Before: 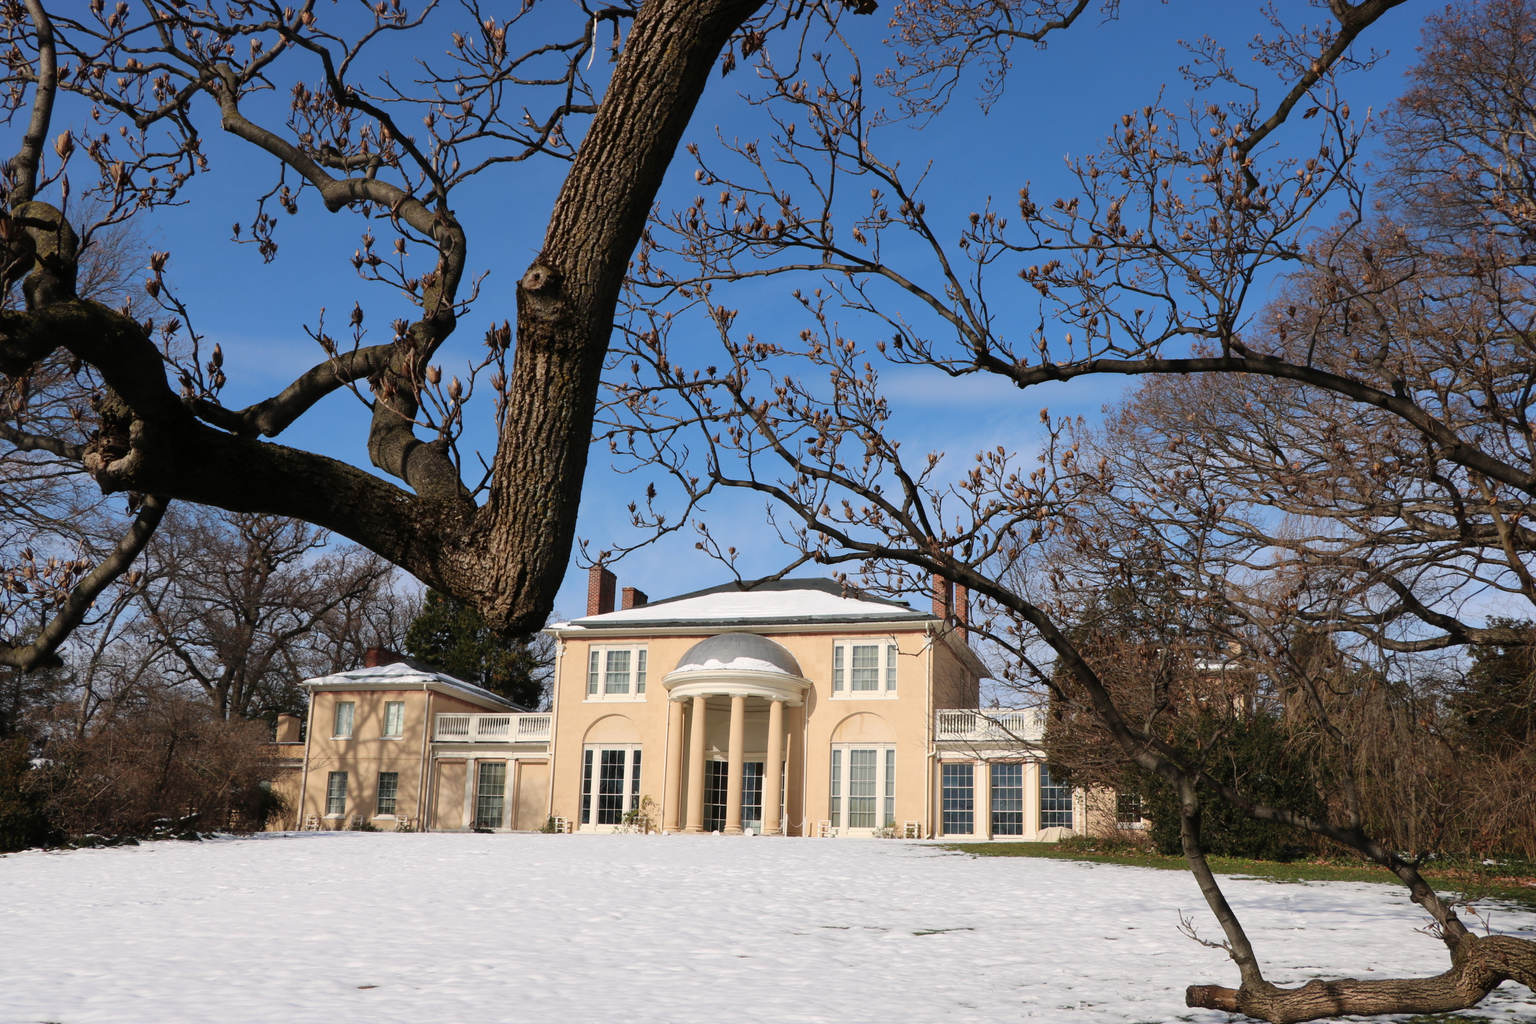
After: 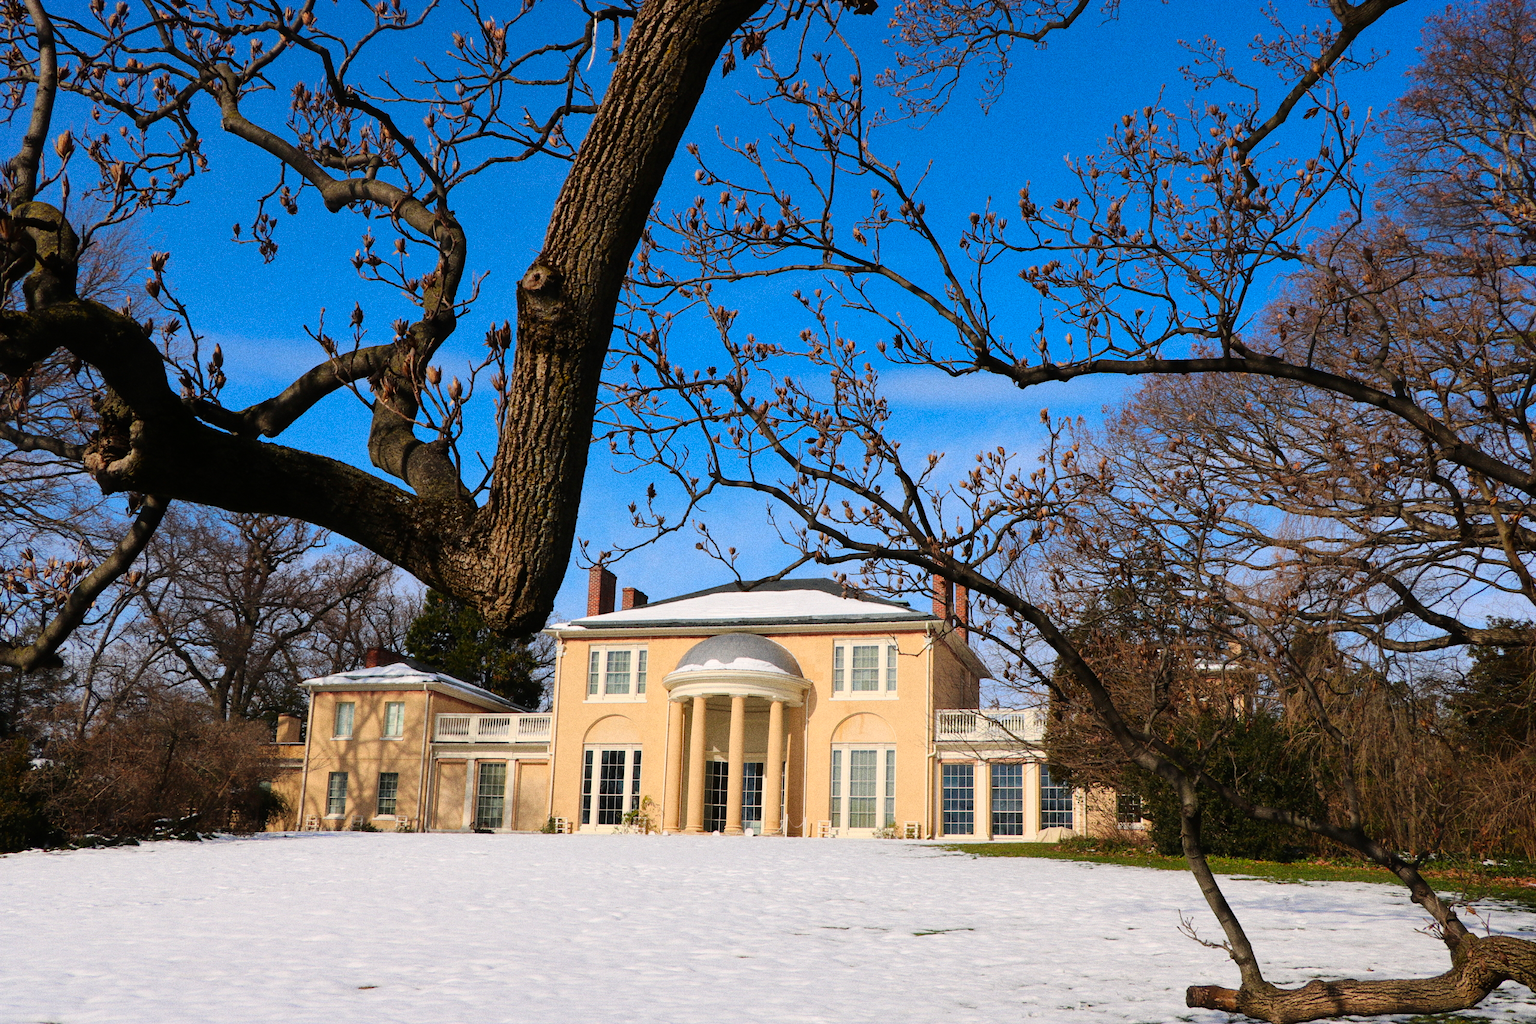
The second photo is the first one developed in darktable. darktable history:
tone curve: curves: ch0 [(0, 0) (0.08, 0.056) (0.4, 0.4) (0.6, 0.612) (0.92, 0.924) (1, 1)], color space Lab, linked channels, preserve colors none
grain: coarseness 0.09 ISO, strength 40%
contrast brightness saturation: saturation 0.5
